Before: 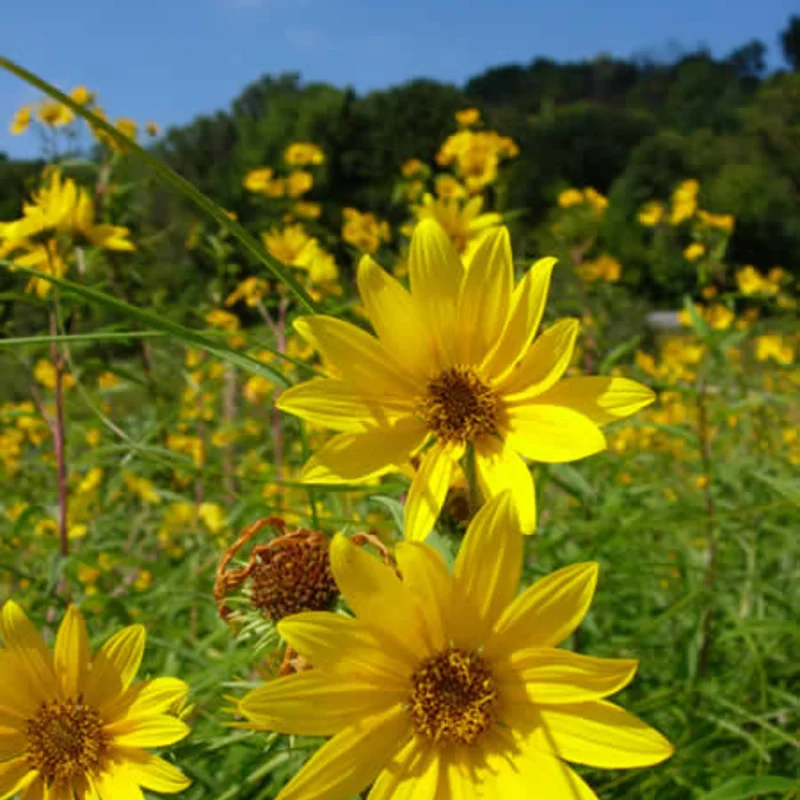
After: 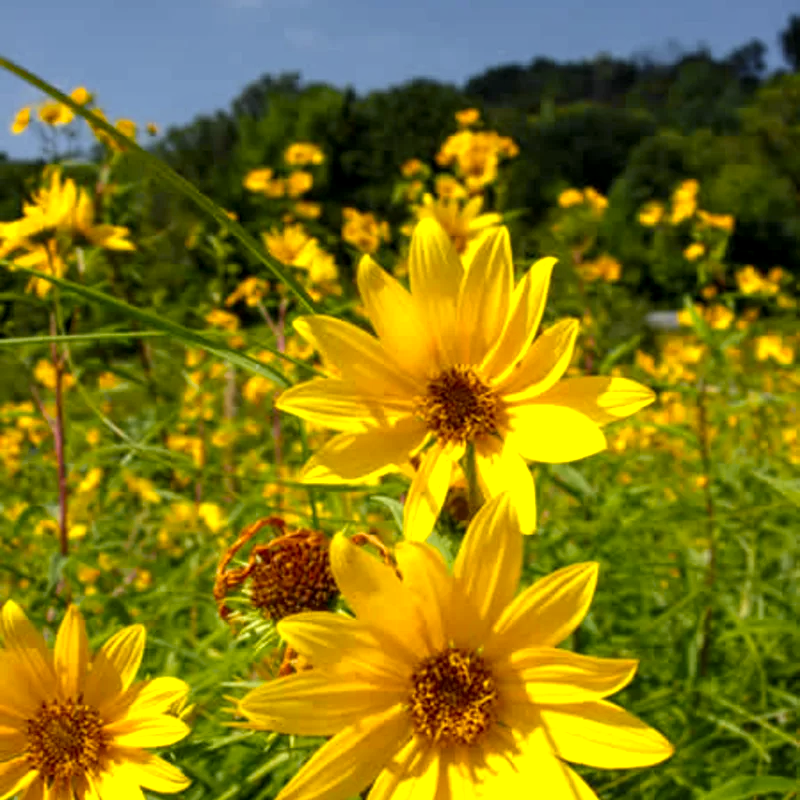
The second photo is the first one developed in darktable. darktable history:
color zones: curves: ch0 [(0, 0.511) (0.143, 0.531) (0.286, 0.56) (0.429, 0.5) (0.571, 0.5) (0.714, 0.5) (0.857, 0.5) (1, 0.5)]; ch1 [(0, 0.525) (0.143, 0.705) (0.286, 0.715) (0.429, 0.35) (0.571, 0.35) (0.714, 0.35) (0.857, 0.4) (1, 0.4)]; ch2 [(0, 0.572) (0.143, 0.512) (0.286, 0.473) (0.429, 0.45) (0.571, 0.5) (0.714, 0.5) (0.857, 0.518) (1, 0.518)]
local contrast: on, module defaults
